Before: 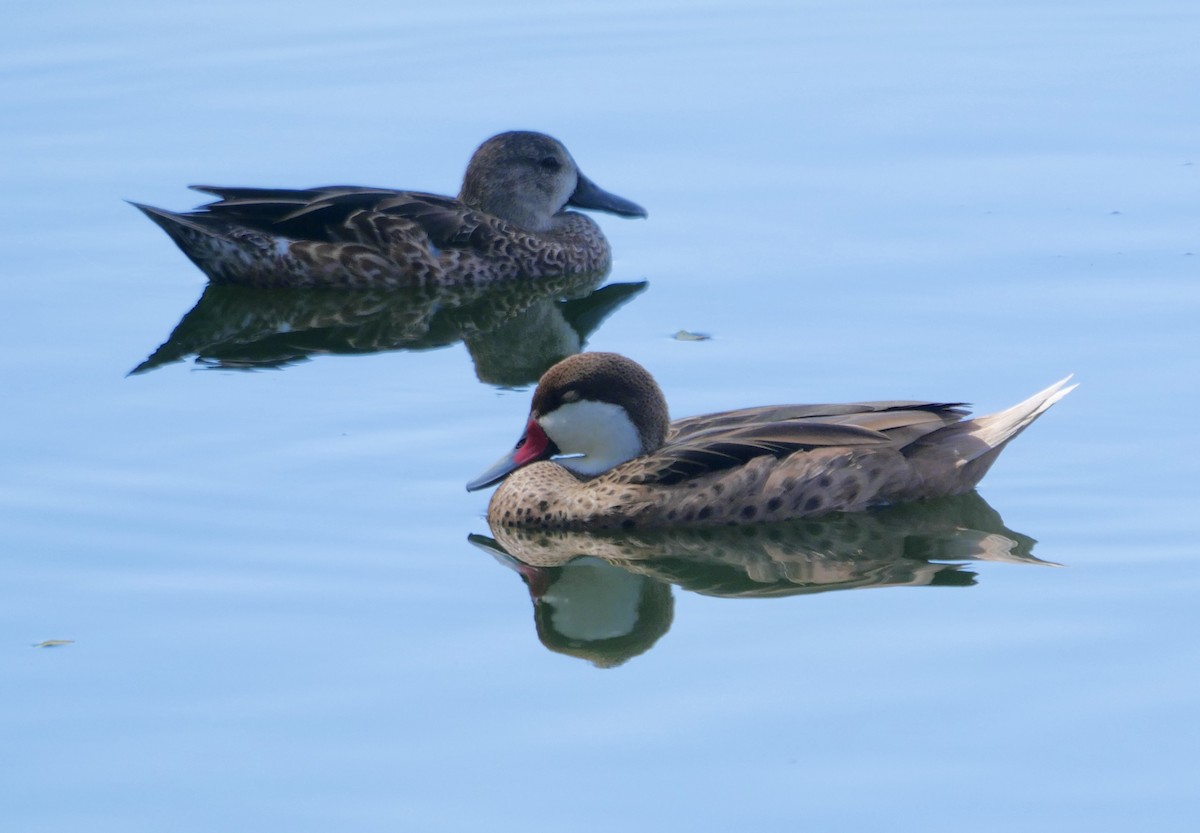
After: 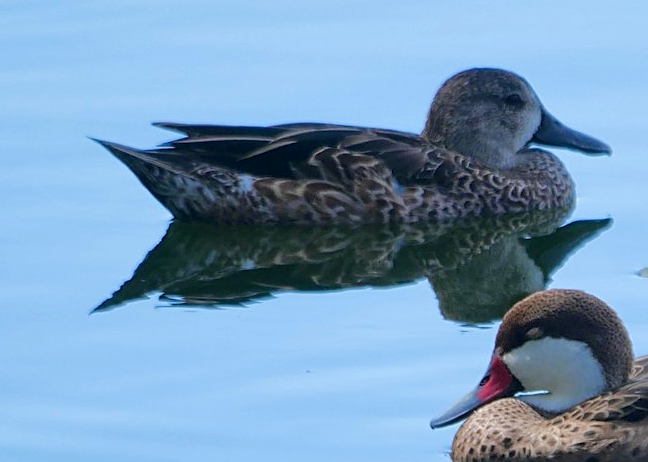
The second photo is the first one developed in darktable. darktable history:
local contrast: highlights 103%, shadows 100%, detail 119%, midtone range 0.2
sharpen: amount 0.587
crop and rotate: left 3.05%, top 7.685%, right 42.891%, bottom 36.835%
